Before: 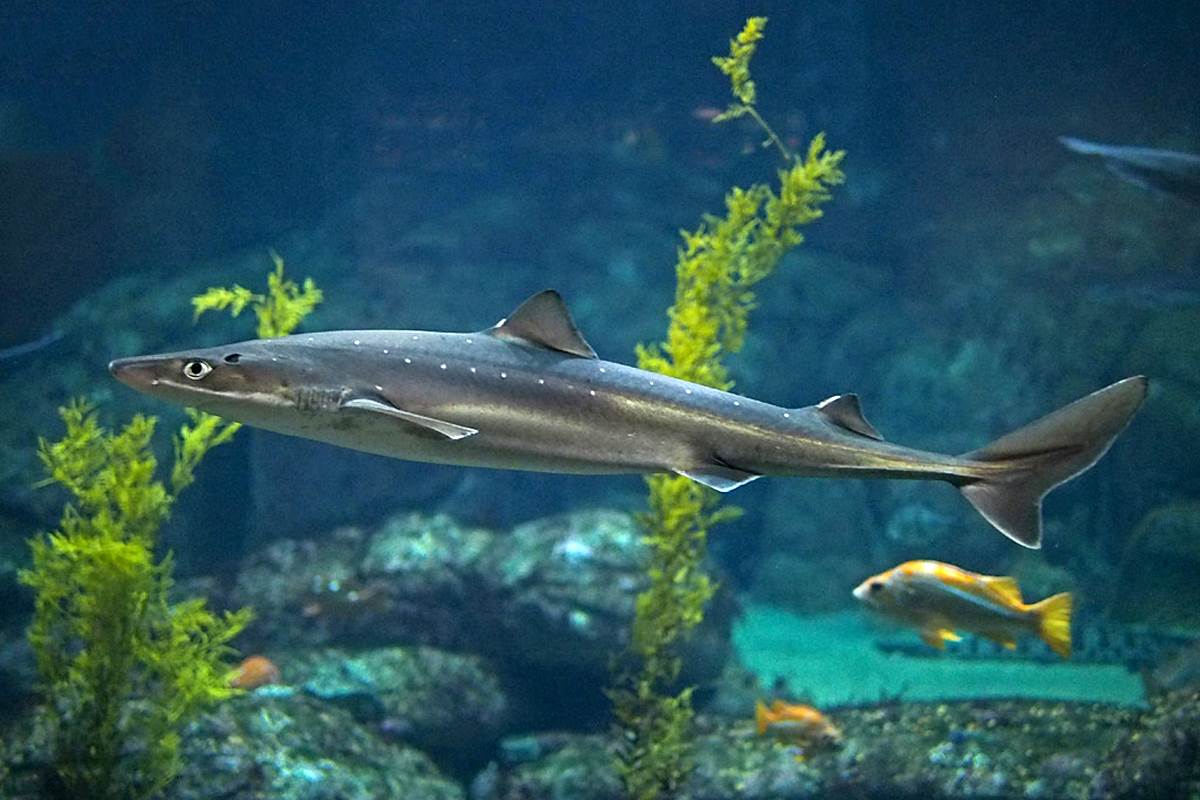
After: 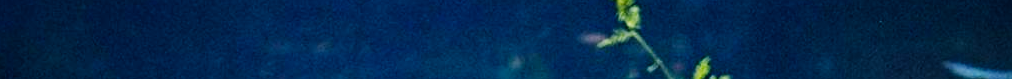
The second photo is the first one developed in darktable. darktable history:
bloom: size 9%, threshold 100%, strength 7%
crop and rotate: left 9.644%, top 9.491%, right 6.021%, bottom 80.509%
sigmoid: contrast 1.8, skew -0.2, preserve hue 0%, red attenuation 0.1, red rotation 0.035, green attenuation 0.1, green rotation -0.017, blue attenuation 0.15, blue rotation -0.052, base primaries Rec2020
